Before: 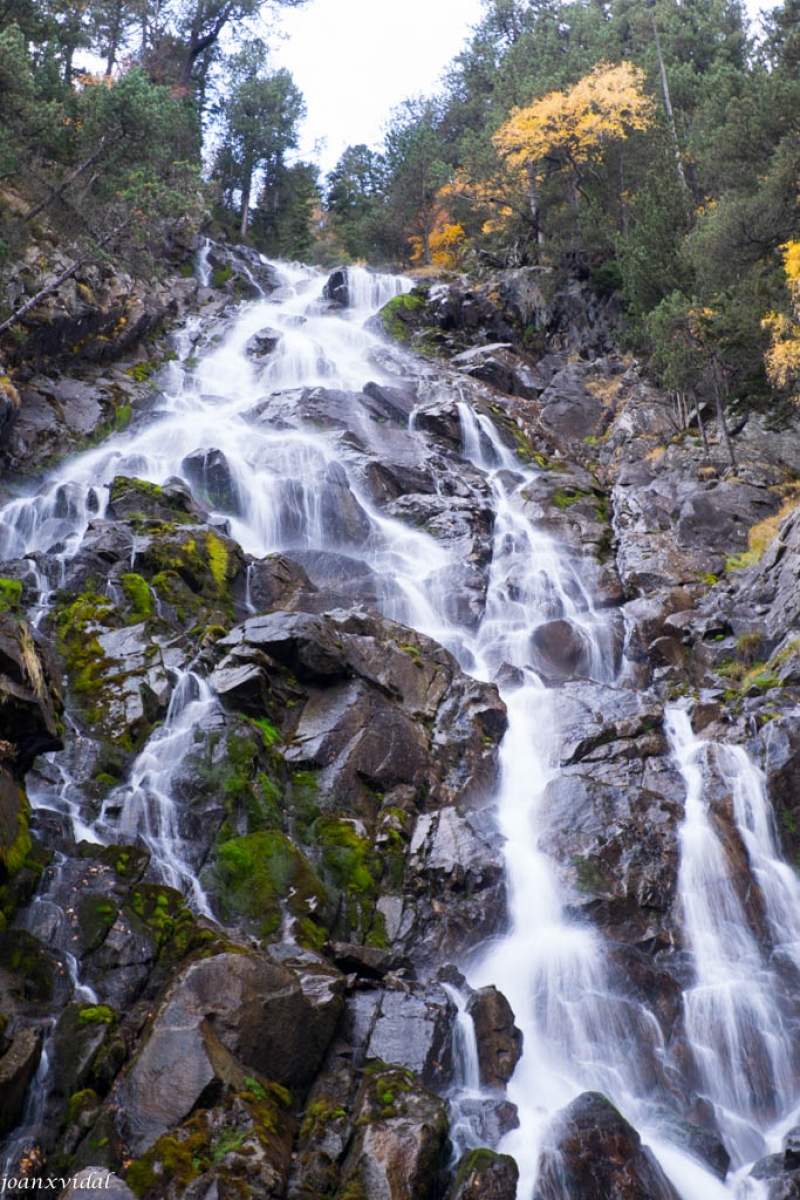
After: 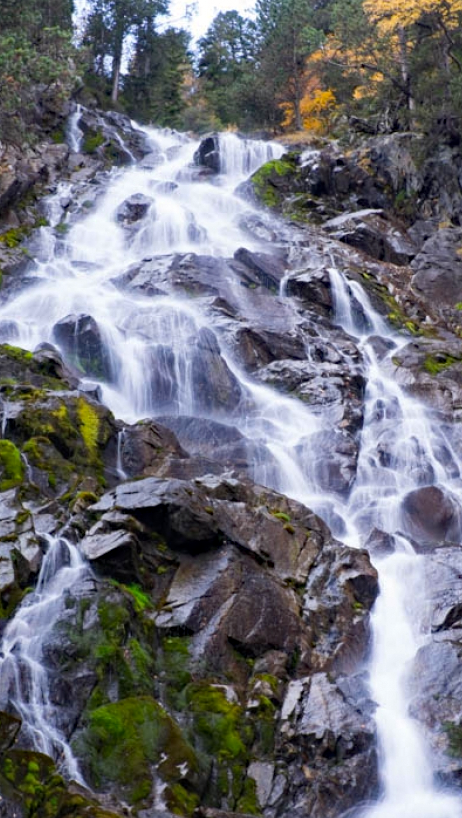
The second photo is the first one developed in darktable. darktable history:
crop: left 16.202%, top 11.208%, right 26.045%, bottom 20.557%
haze removal: strength 0.29, distance 0.25, compatibility mode true, adaptive false
